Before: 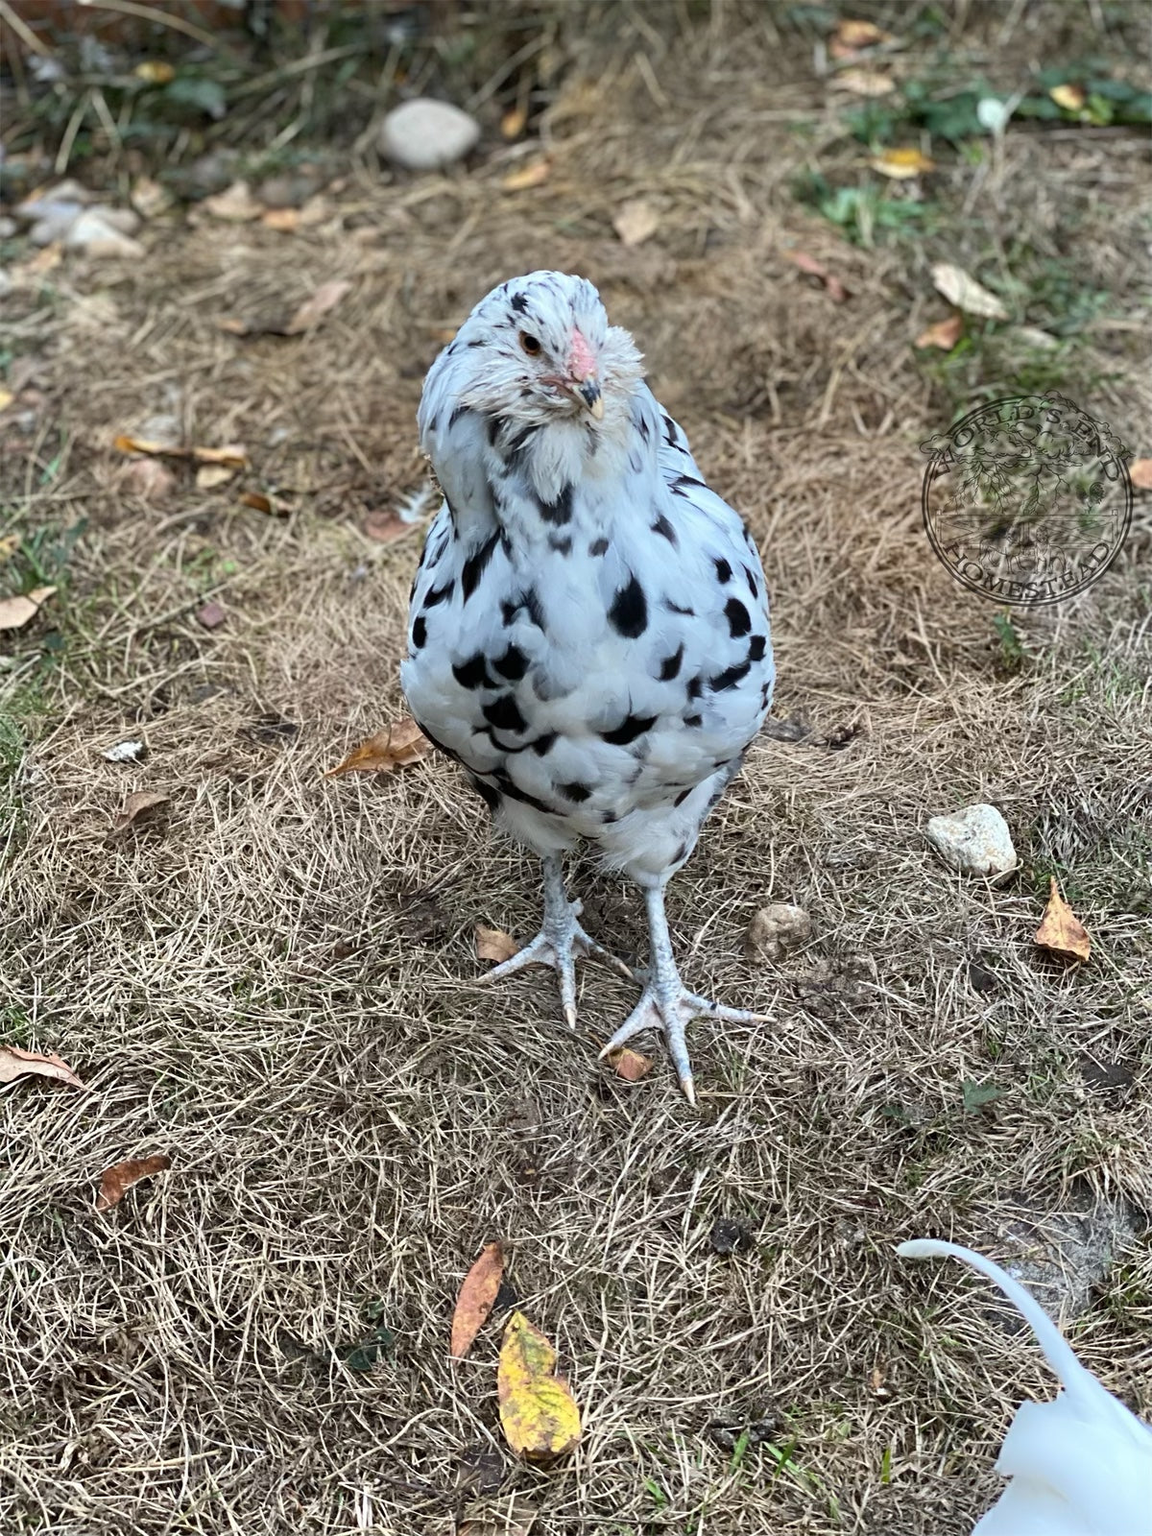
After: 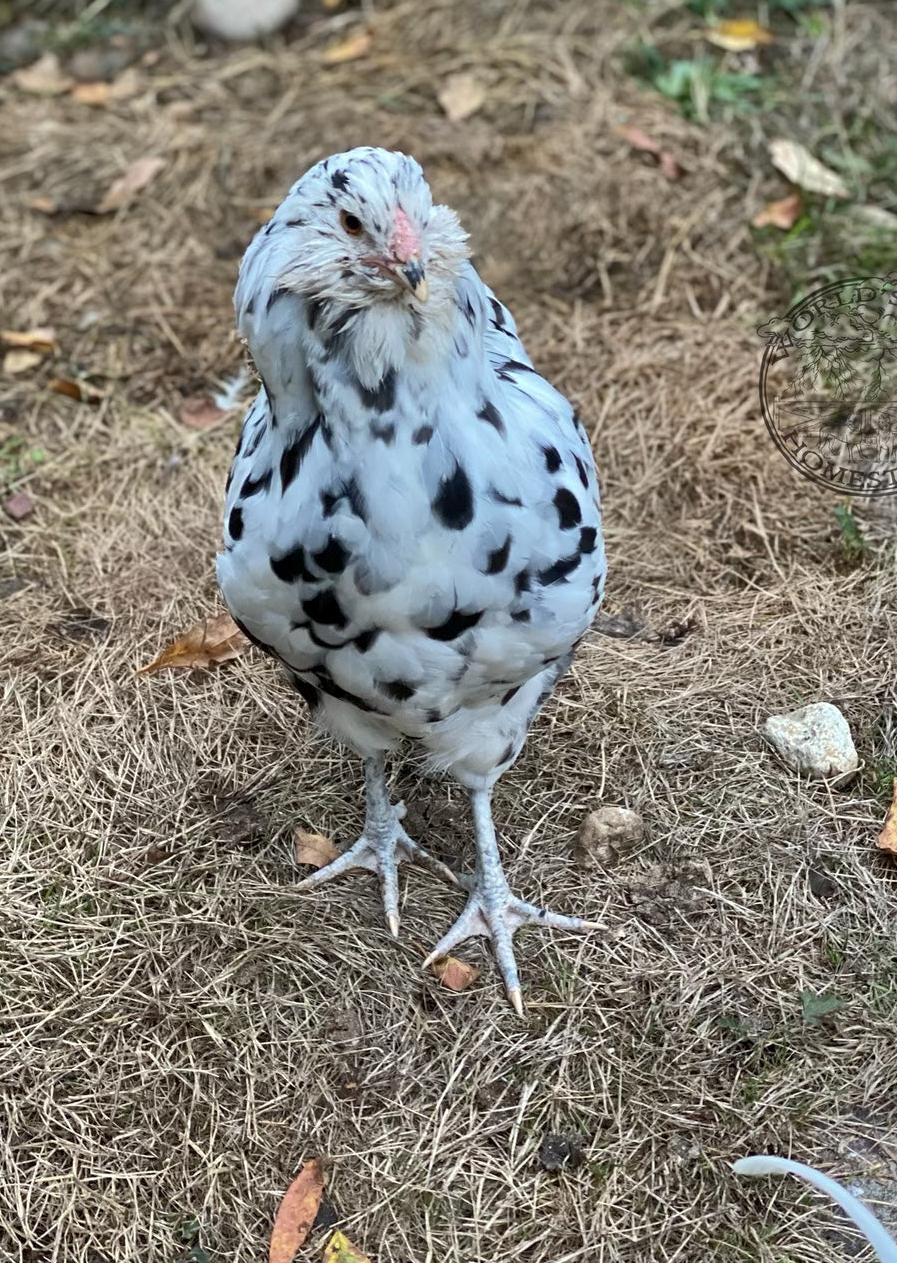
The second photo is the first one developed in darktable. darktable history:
local contrast: mode bilateral grid, contrast 20, coarseness 50, detail 119%, midtone range 0.2
crop: left 16.78%, top 8.463%, right 8.389%, bottom 12.542%
shadows and highlights: on, module defaults
